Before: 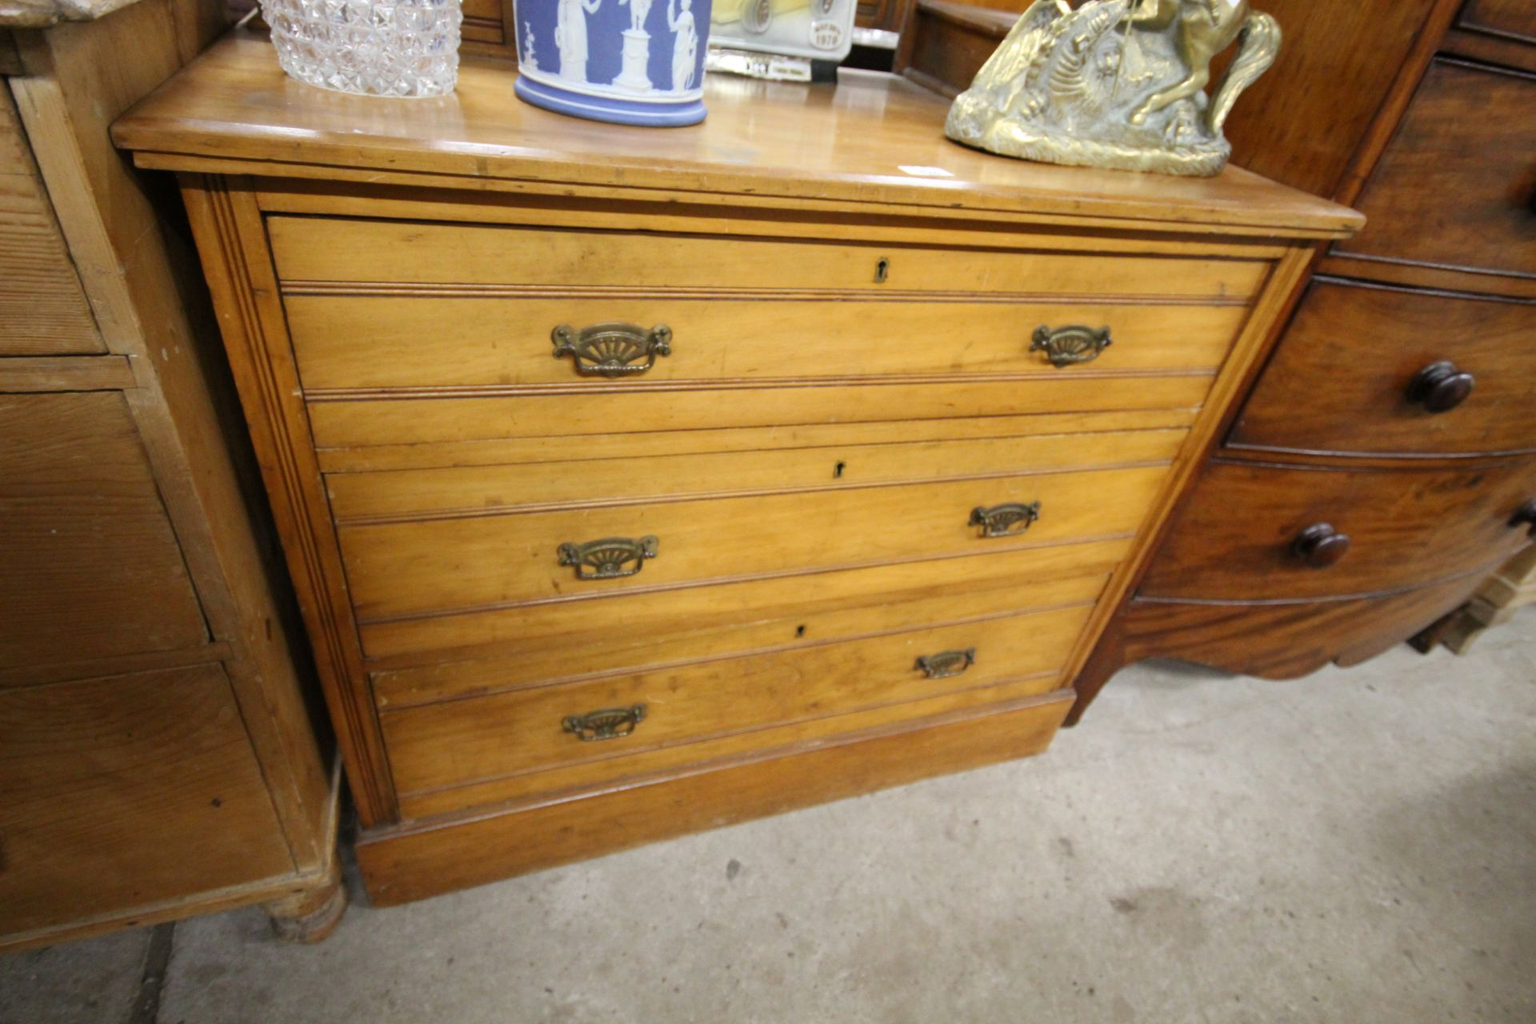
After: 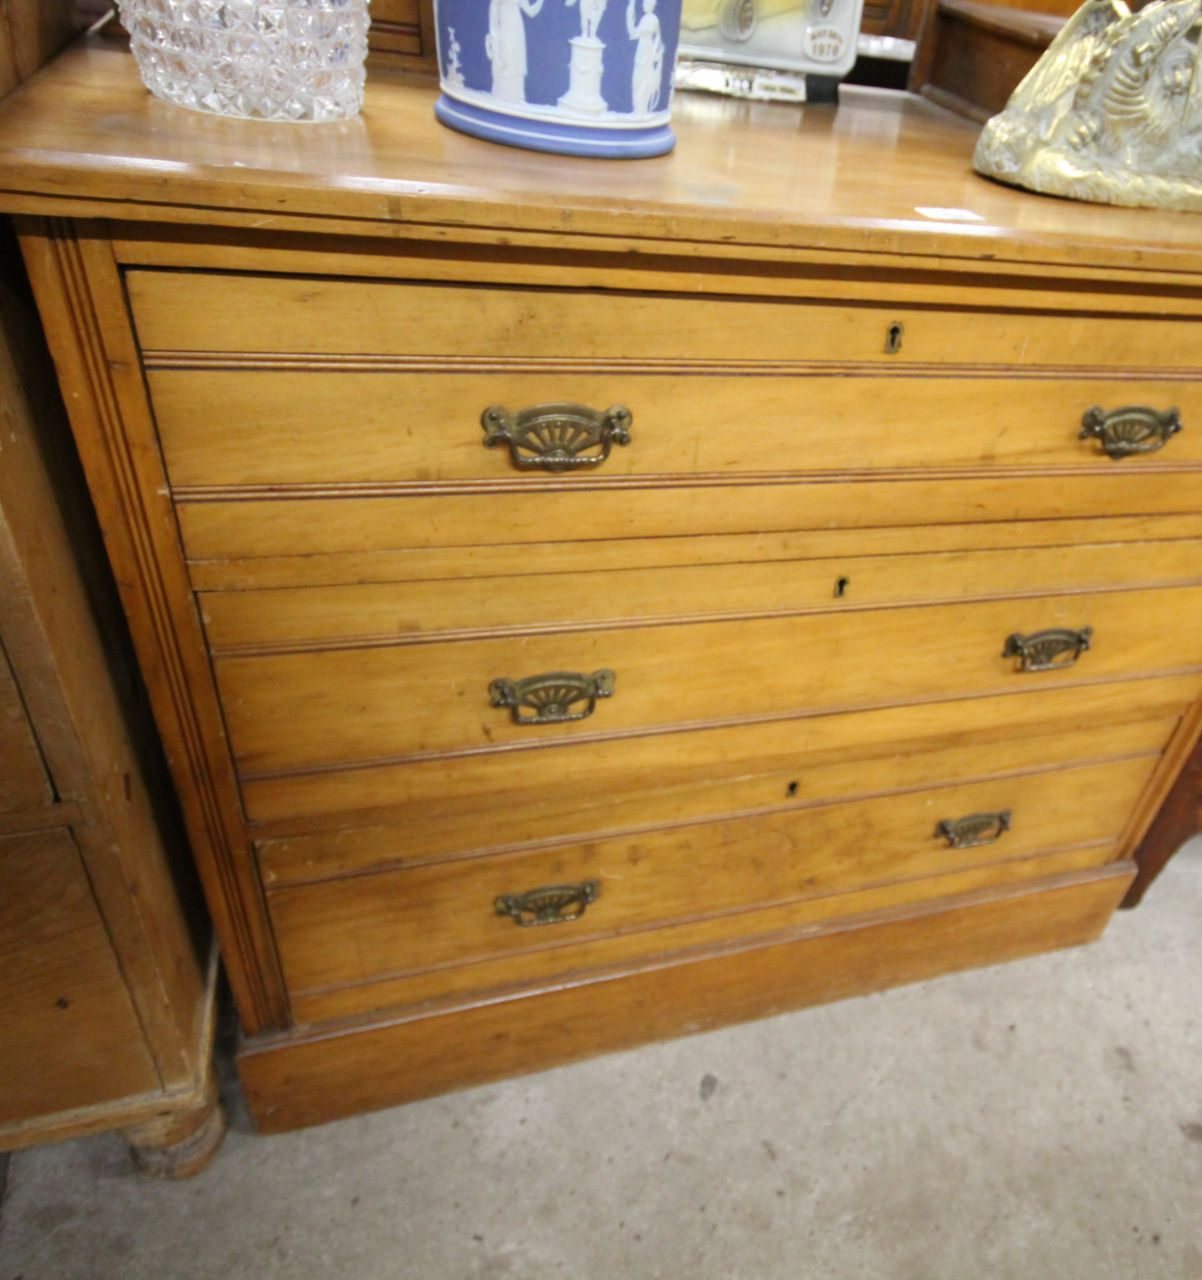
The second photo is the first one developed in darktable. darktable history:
crop: left 10.836%, right 26.52%
